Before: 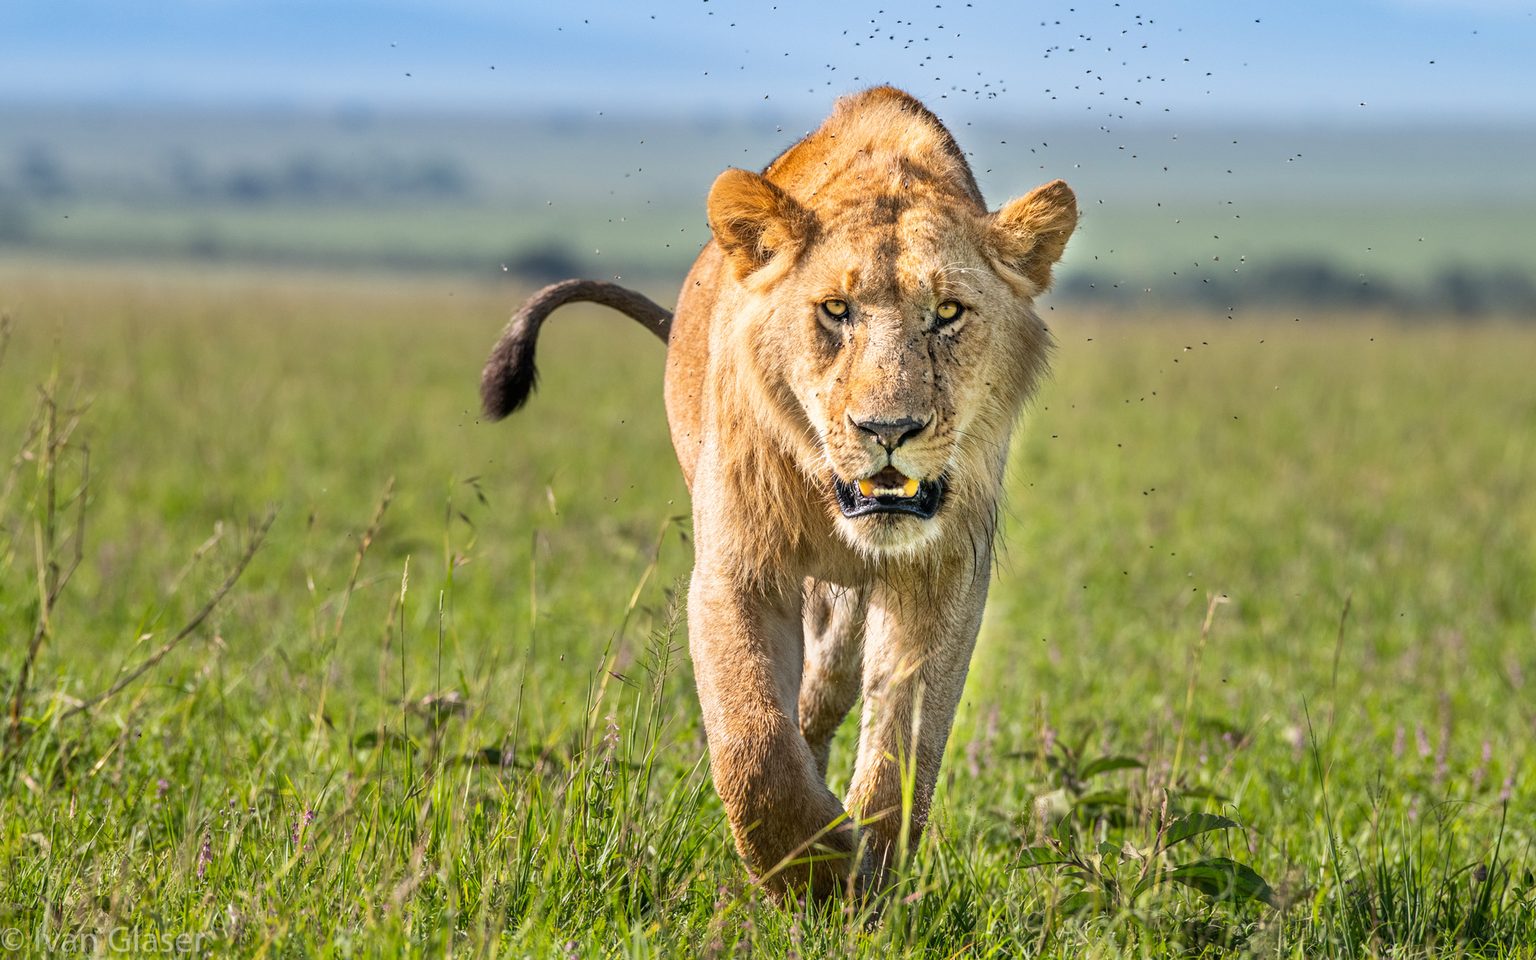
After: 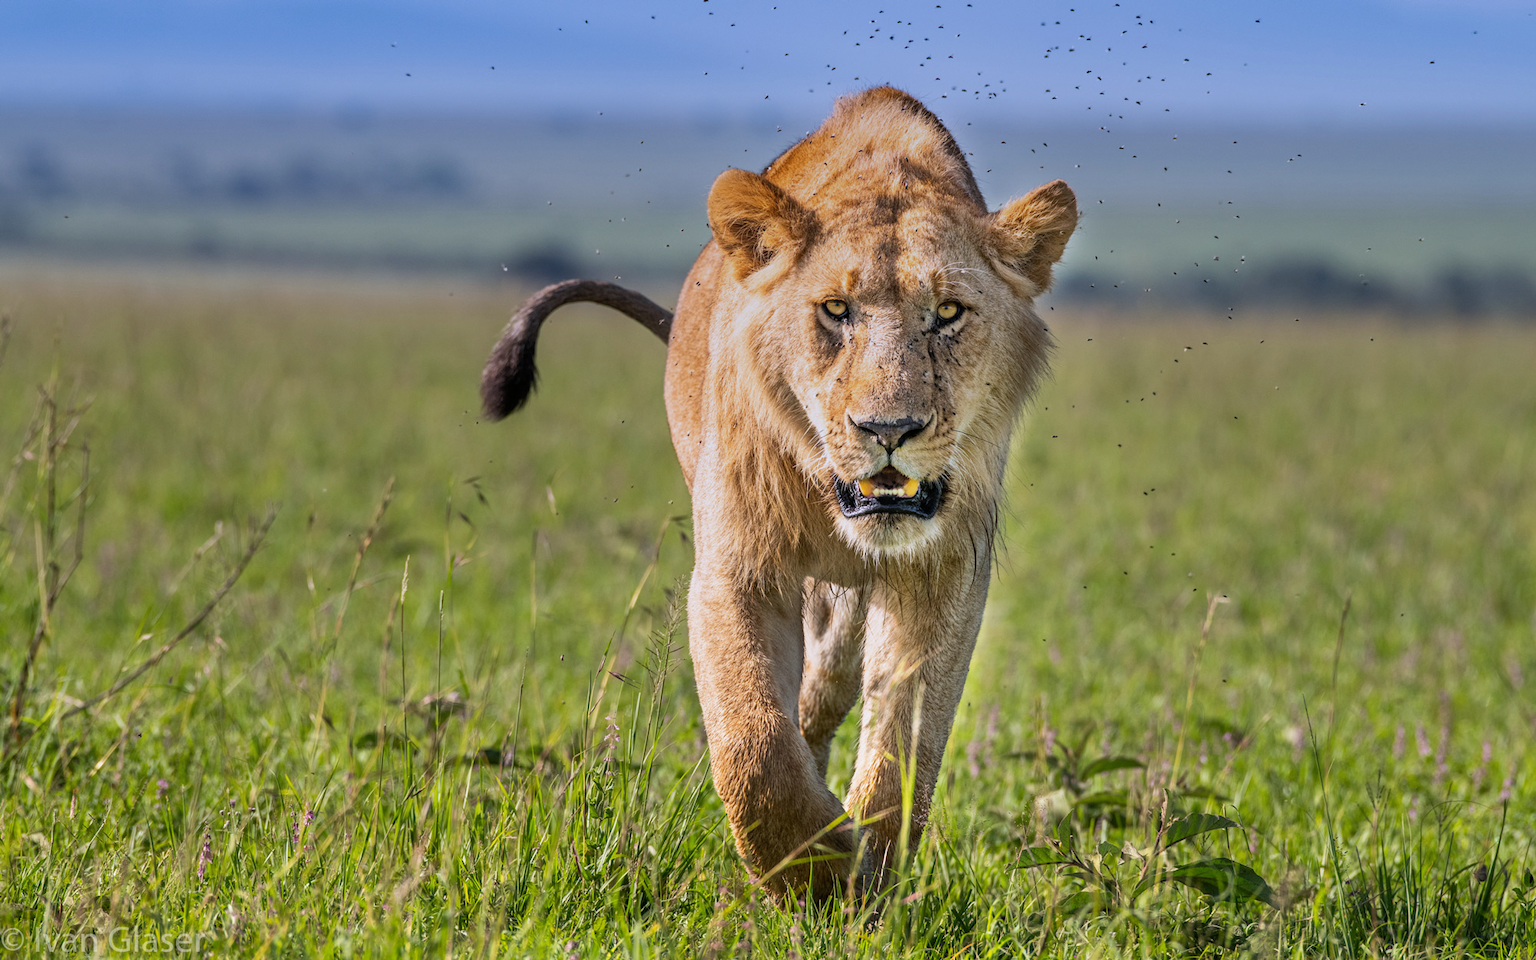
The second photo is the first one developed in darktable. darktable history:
graduated density: hue 238.83°, saturation 50%
